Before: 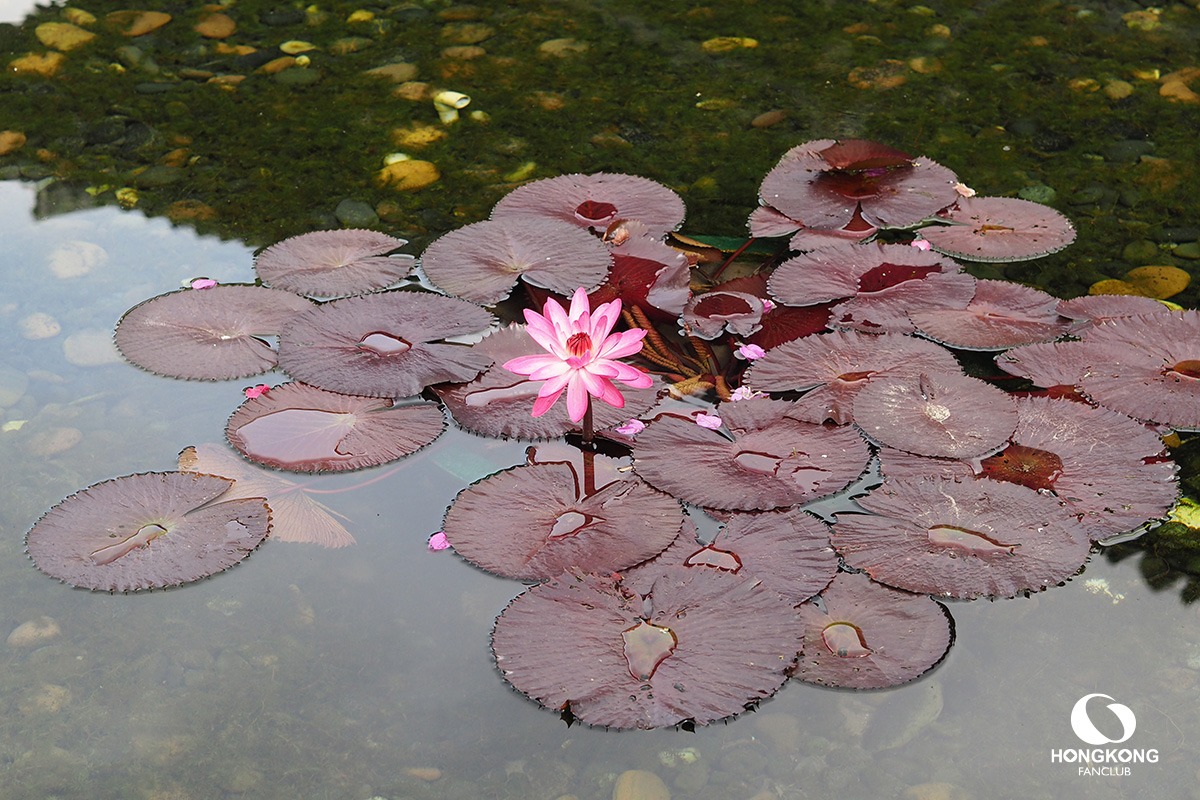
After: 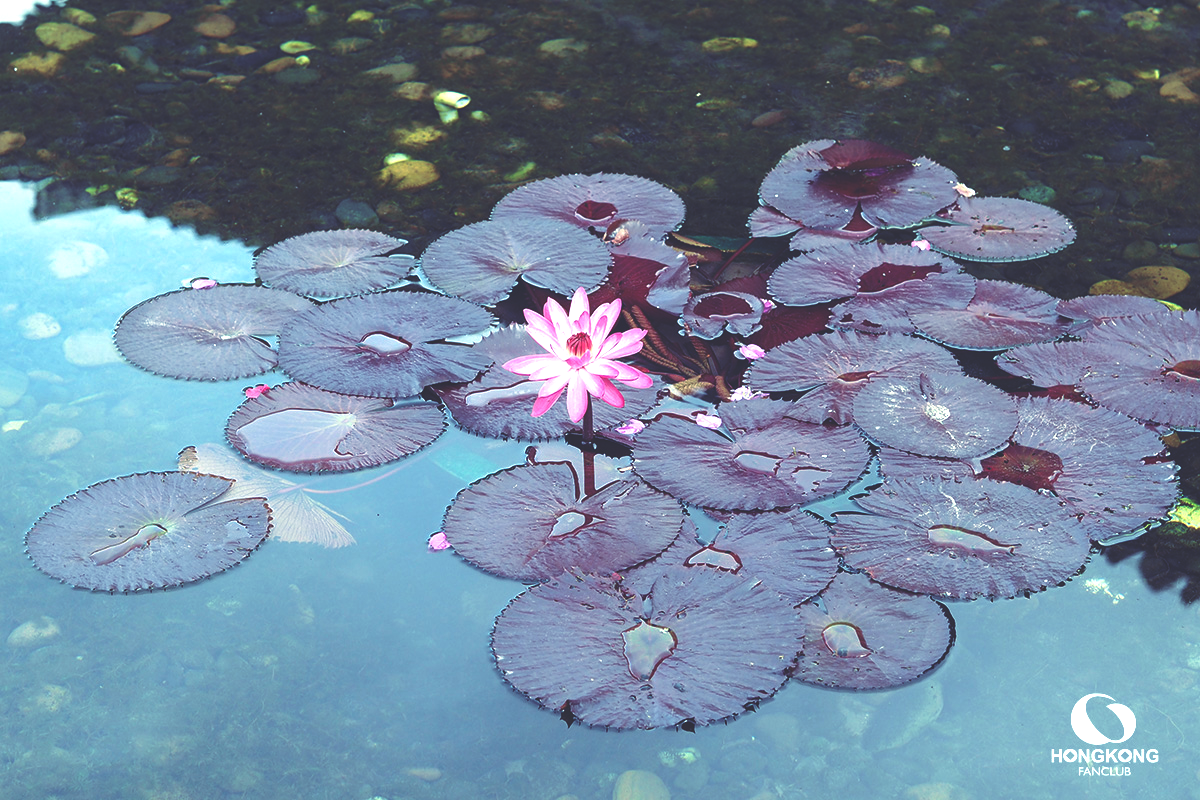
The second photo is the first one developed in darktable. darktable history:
rgb curve: curves: ch0 [(0, 0.186) (0.314, 0.284) (0.576, 0.466) (0.805, 0.691) (0.936, 0.886)]; ch1 [(0, 0.186) (0.314, 0.284) (0.581, 0.534) (0.771, 0.746) (0.936, 0.958)]; ch2 [(0, 0.216) (0.275, 0.39) (1, 1)], mode RGB, independent channels, compensate middle gray true, preserve colors none
contrast brightness saturation: saturation -0.05
white balance: red 0.967, blue 1.049
exposure: black level correction -0.002, exposure 0.708 EV, compensate exposure bias true, compensate highlight preservation false
